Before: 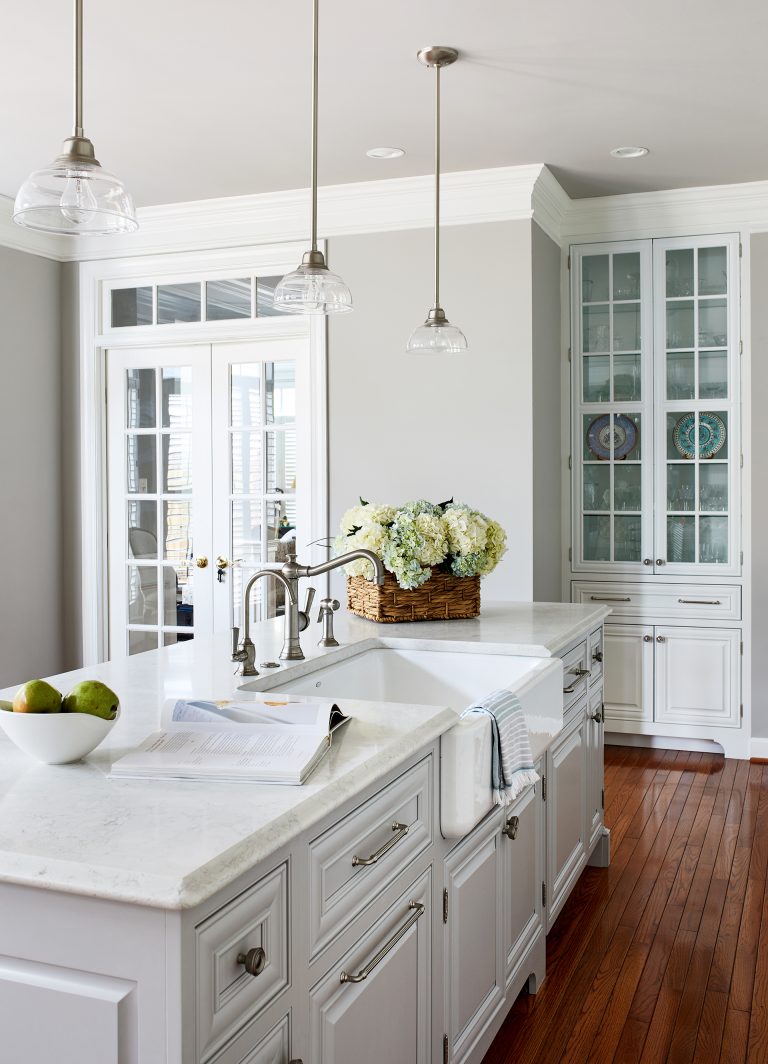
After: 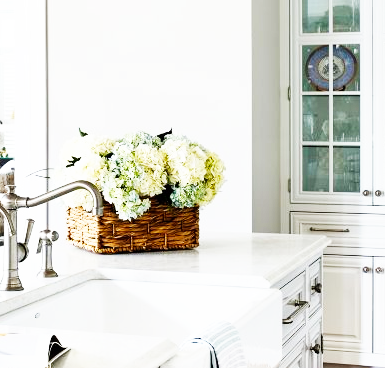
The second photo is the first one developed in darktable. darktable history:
crop: left 36.607%, top 34.735%, right 13.146%, bottom 30.611%
base curve: curves: ch0 [(0, 0) (0.007, 0.004) (0.027, 0.03) (0.046, 0.07) (0.207, 0.54) (0.442, 0.872) (0.673, 0.972) (1, 1)], preserve colors none
